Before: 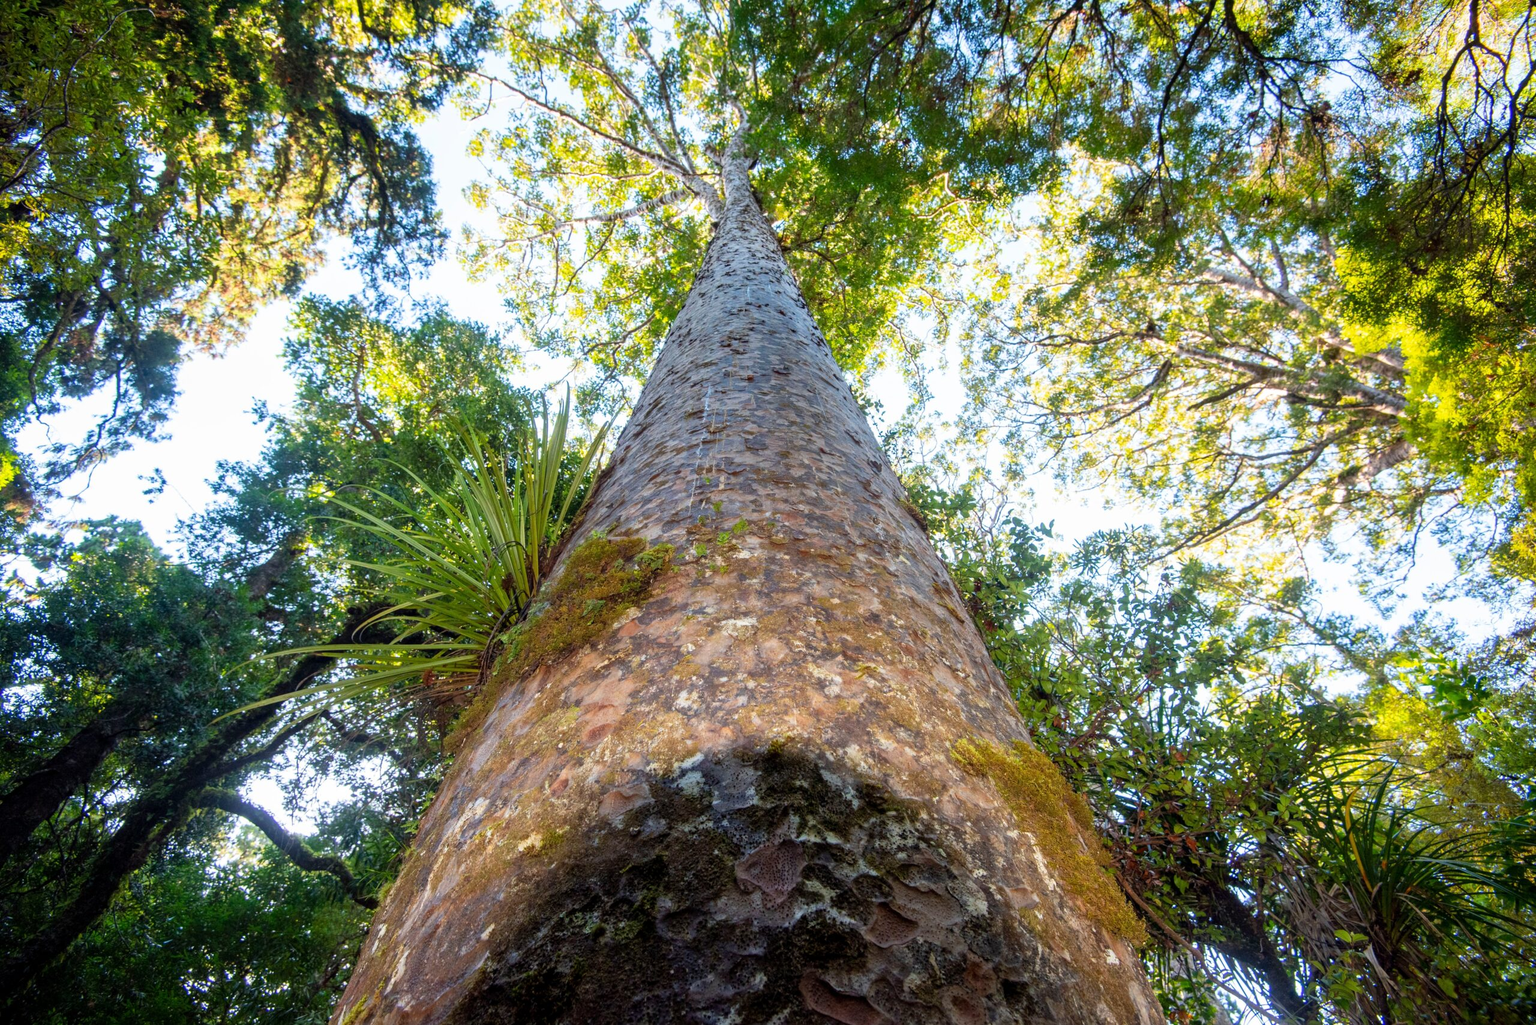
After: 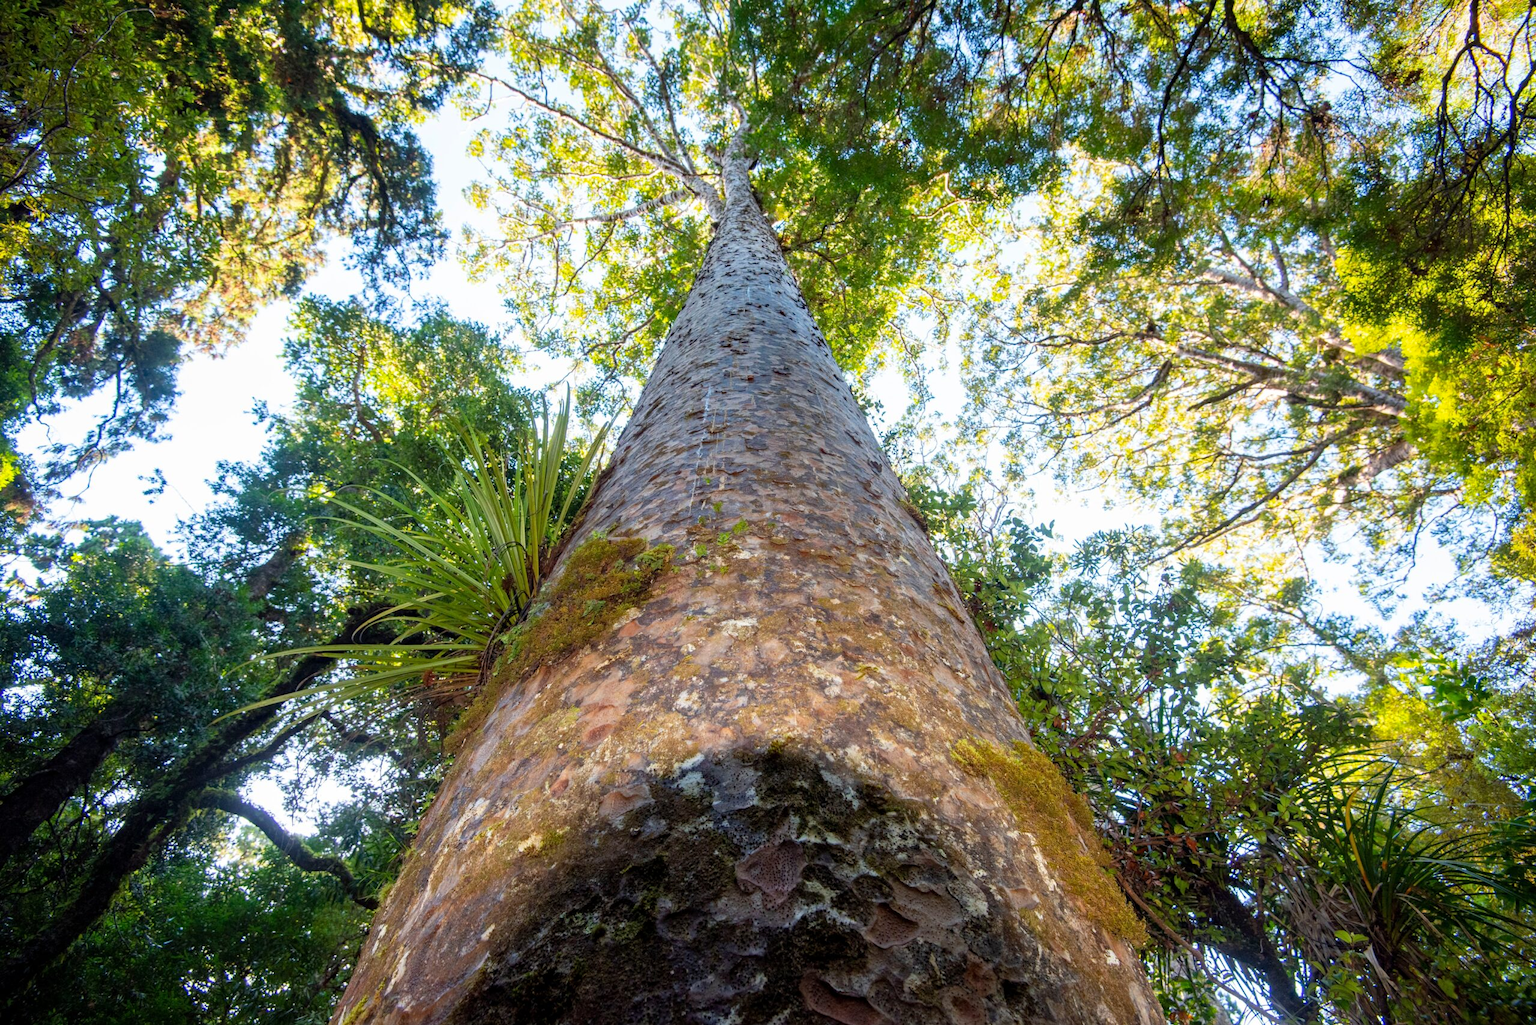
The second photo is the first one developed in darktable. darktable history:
exposure: compensate highlight preservation false
haze removal: strength 0.089, compatibility mode true, adaptive false
